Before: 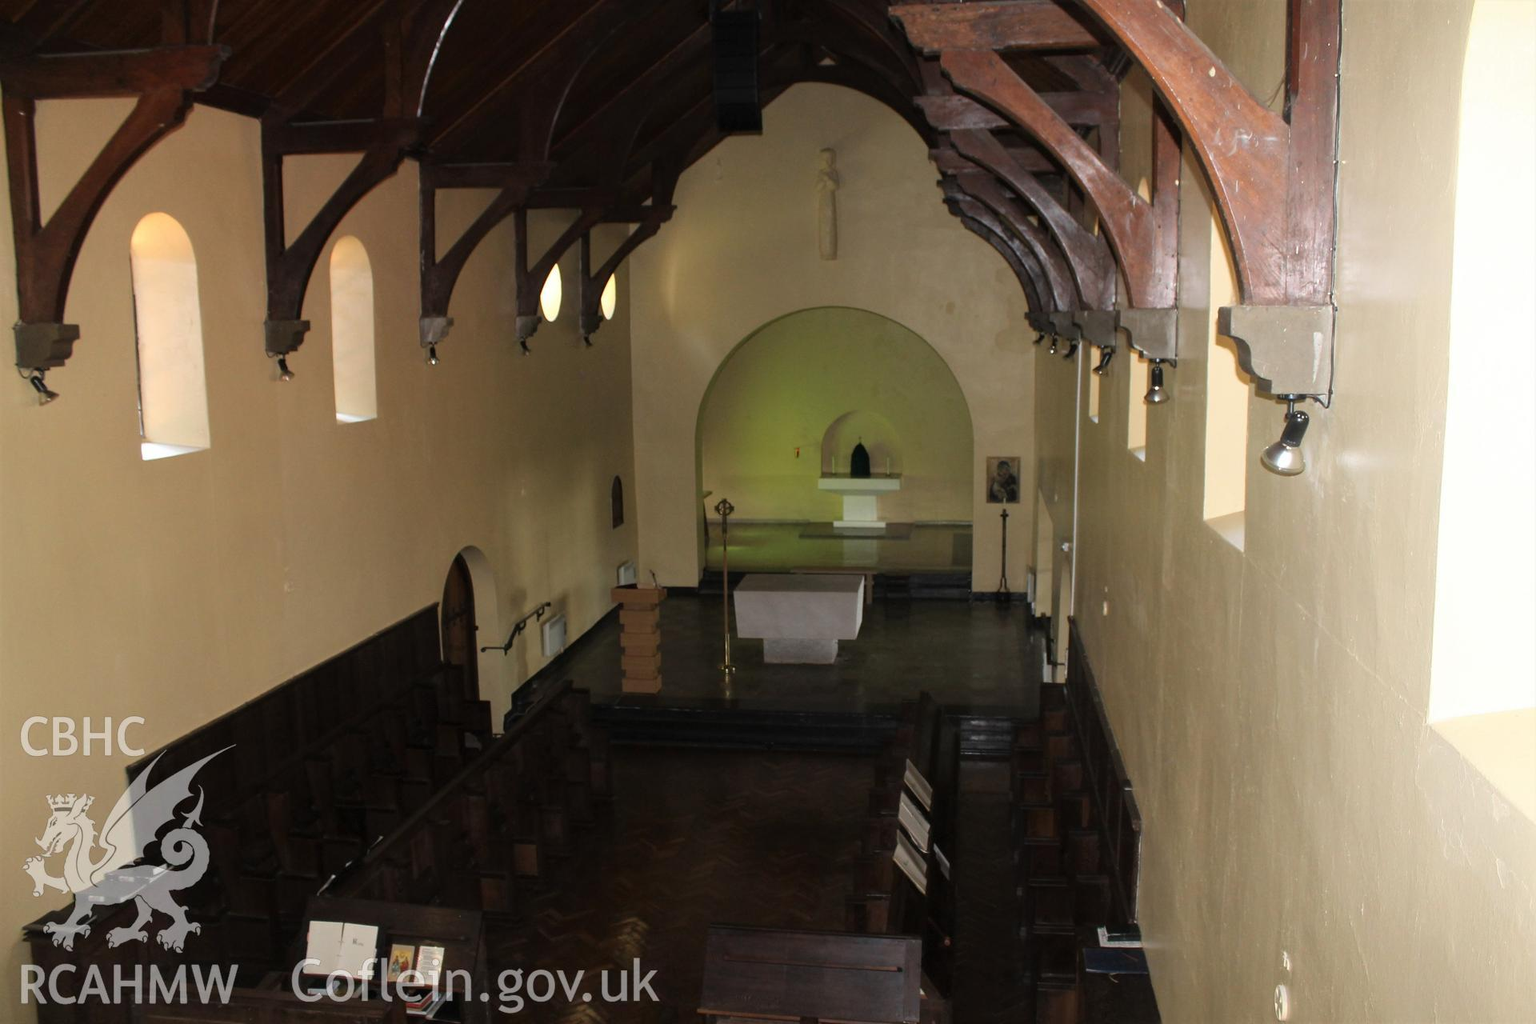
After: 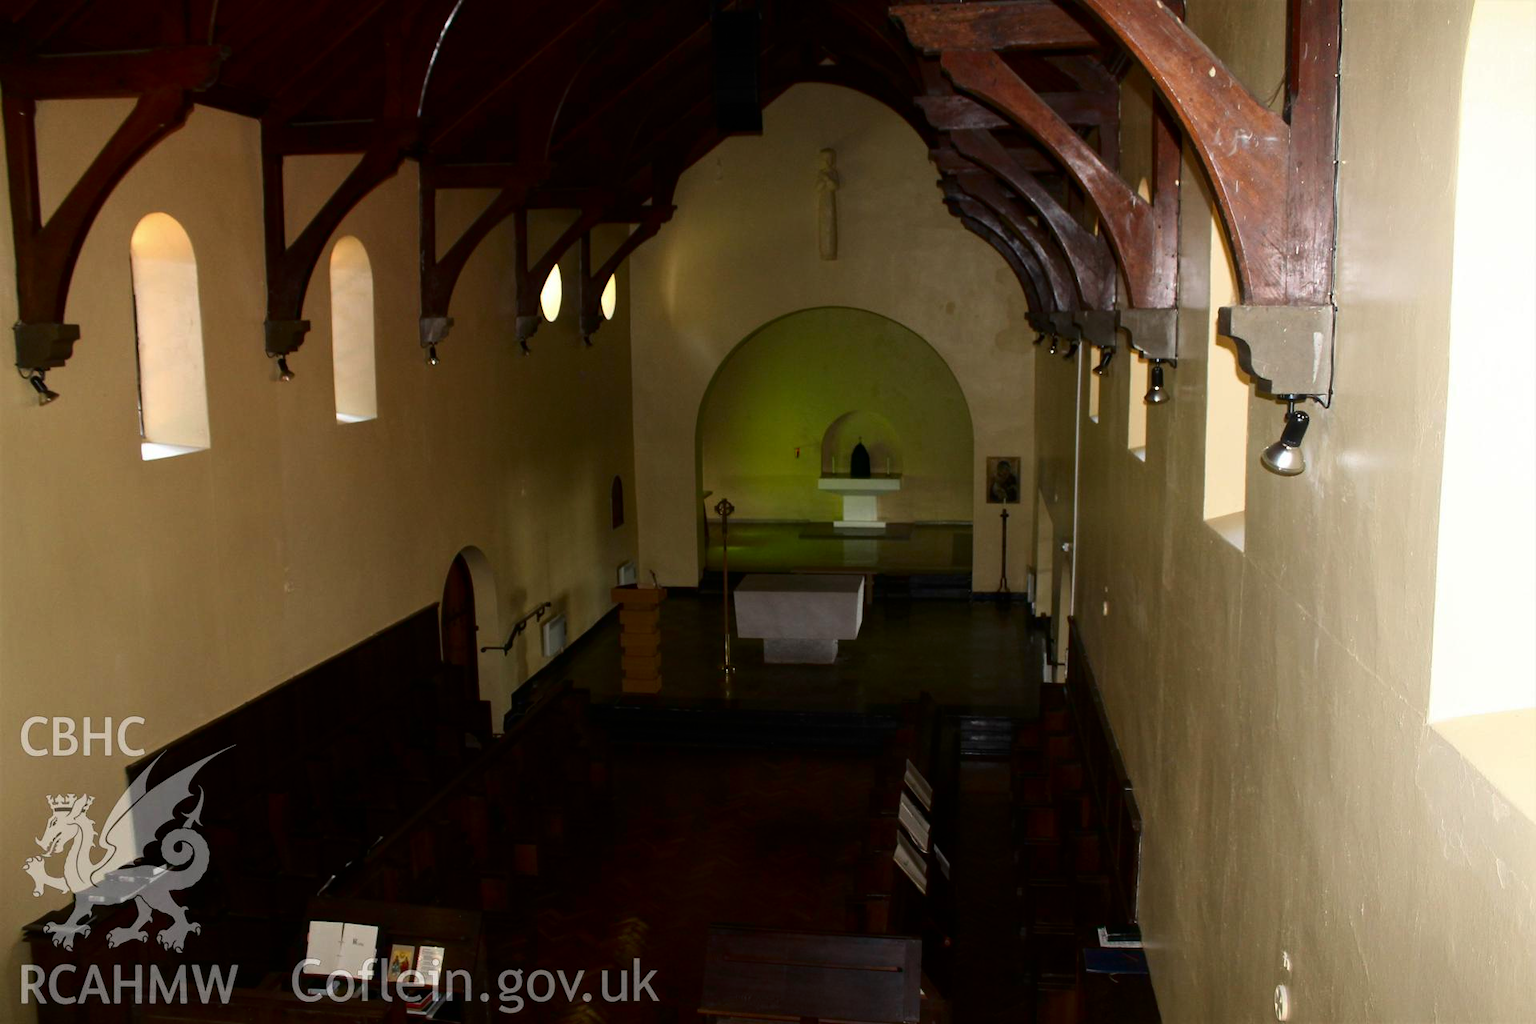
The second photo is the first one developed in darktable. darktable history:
contrast brightness saturation: contrast 0.126, brightness -0.235, saturation 0.148
